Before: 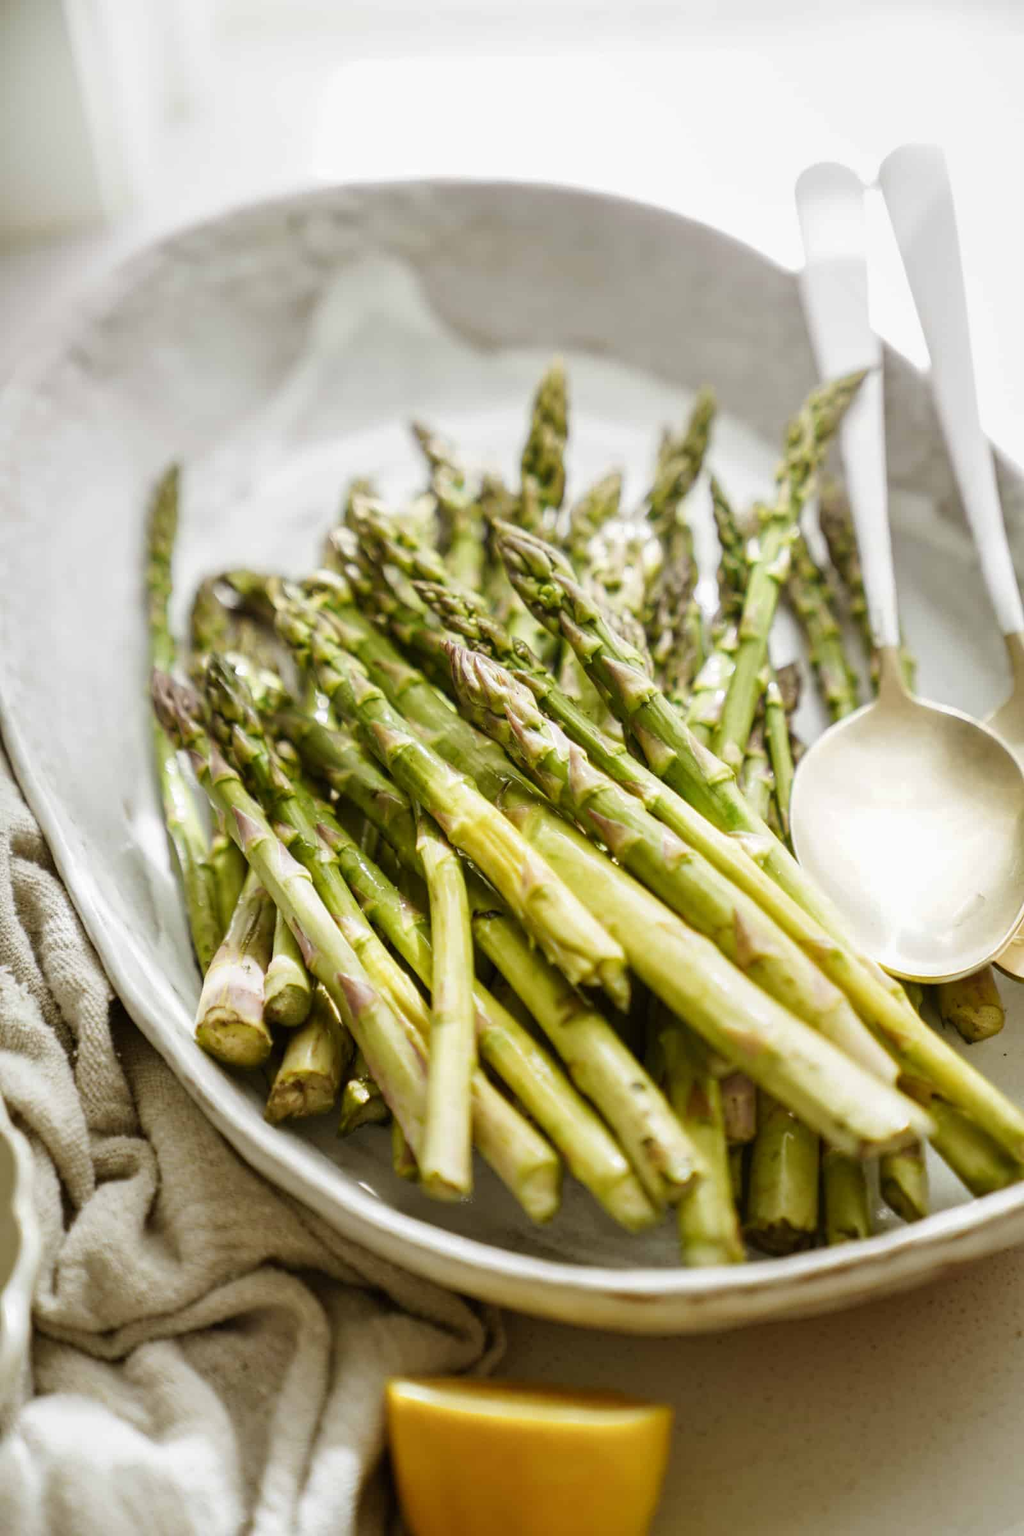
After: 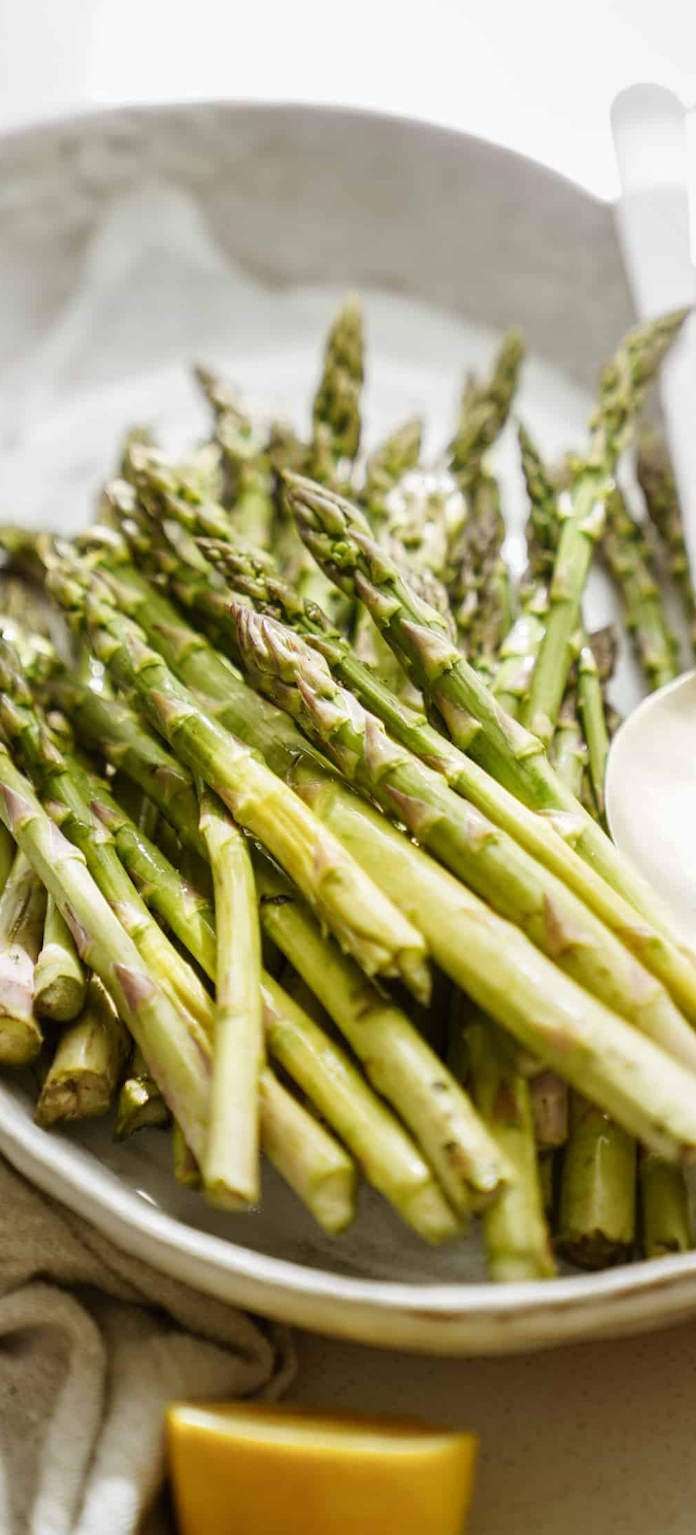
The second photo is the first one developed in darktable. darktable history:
crop and rotate: left 22.775%, top 5.62%, right 14.59%, bottom 2.247%
